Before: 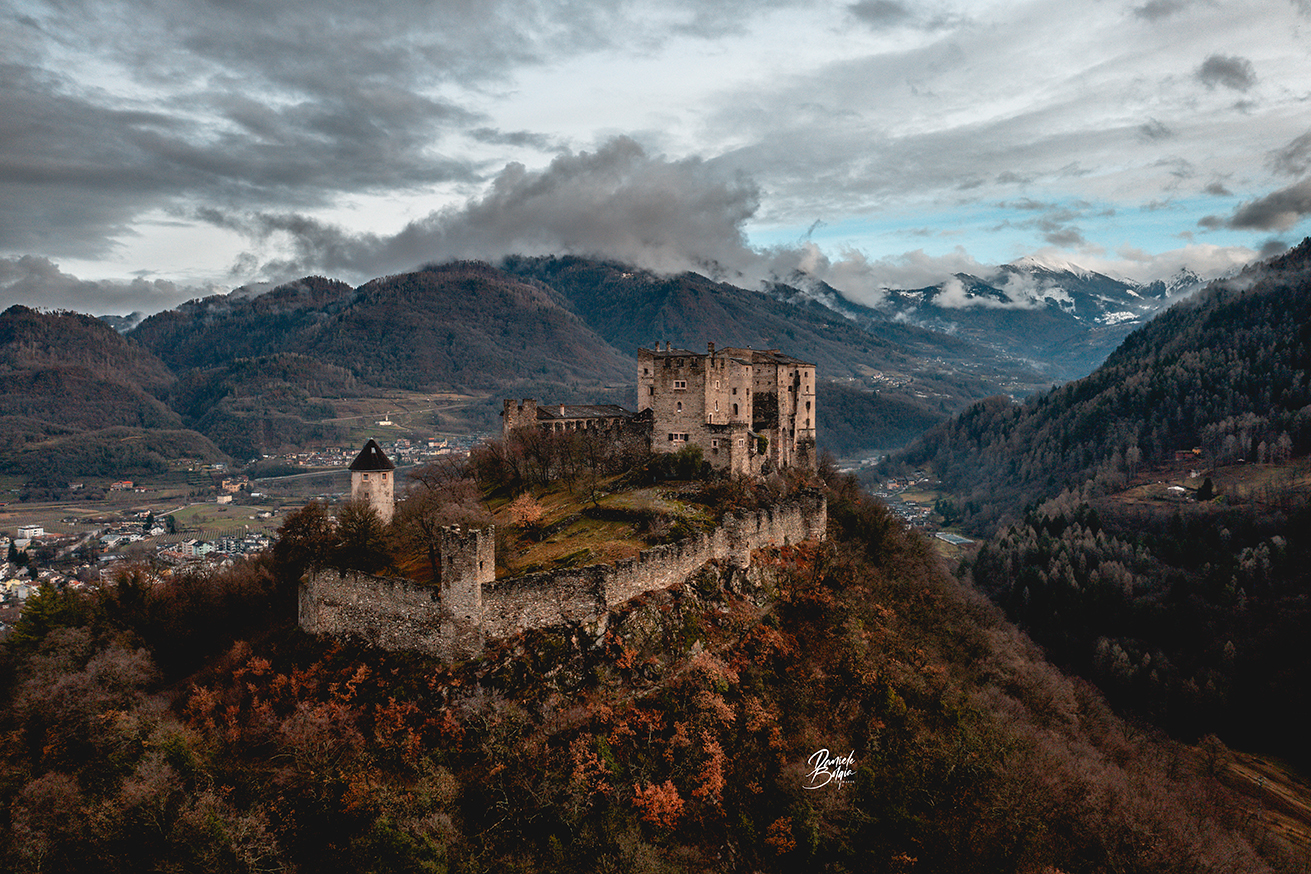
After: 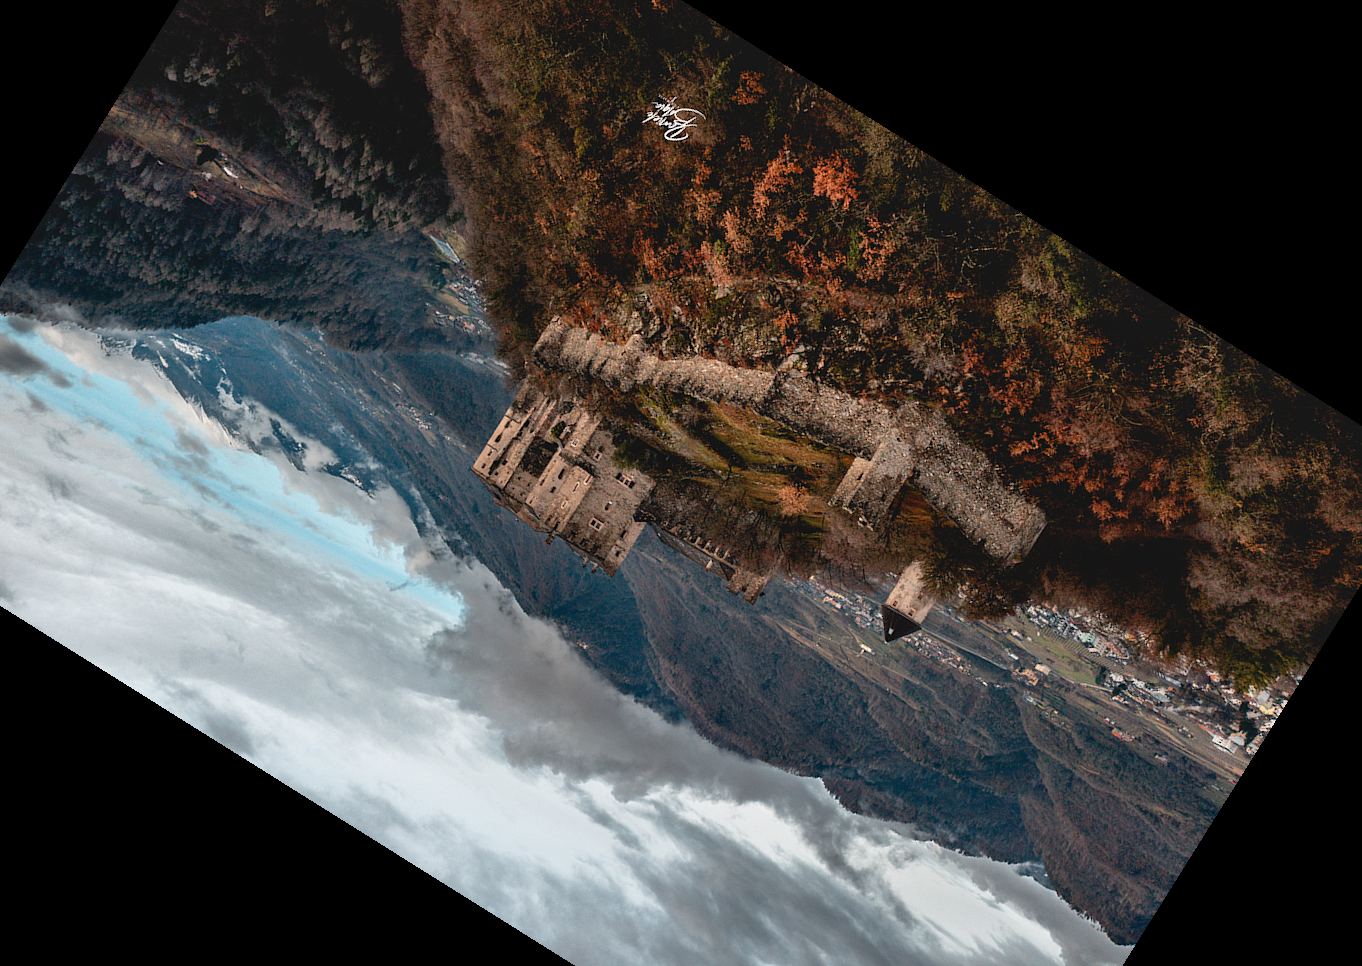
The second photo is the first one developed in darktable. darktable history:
crop and rotate: angle 147.95°, left 9.132%, top 15.673%, right 4.359%, bottom 17.038%
shadows and highlights: shadows 32.29, highlights -32.41, soften with gaussian
